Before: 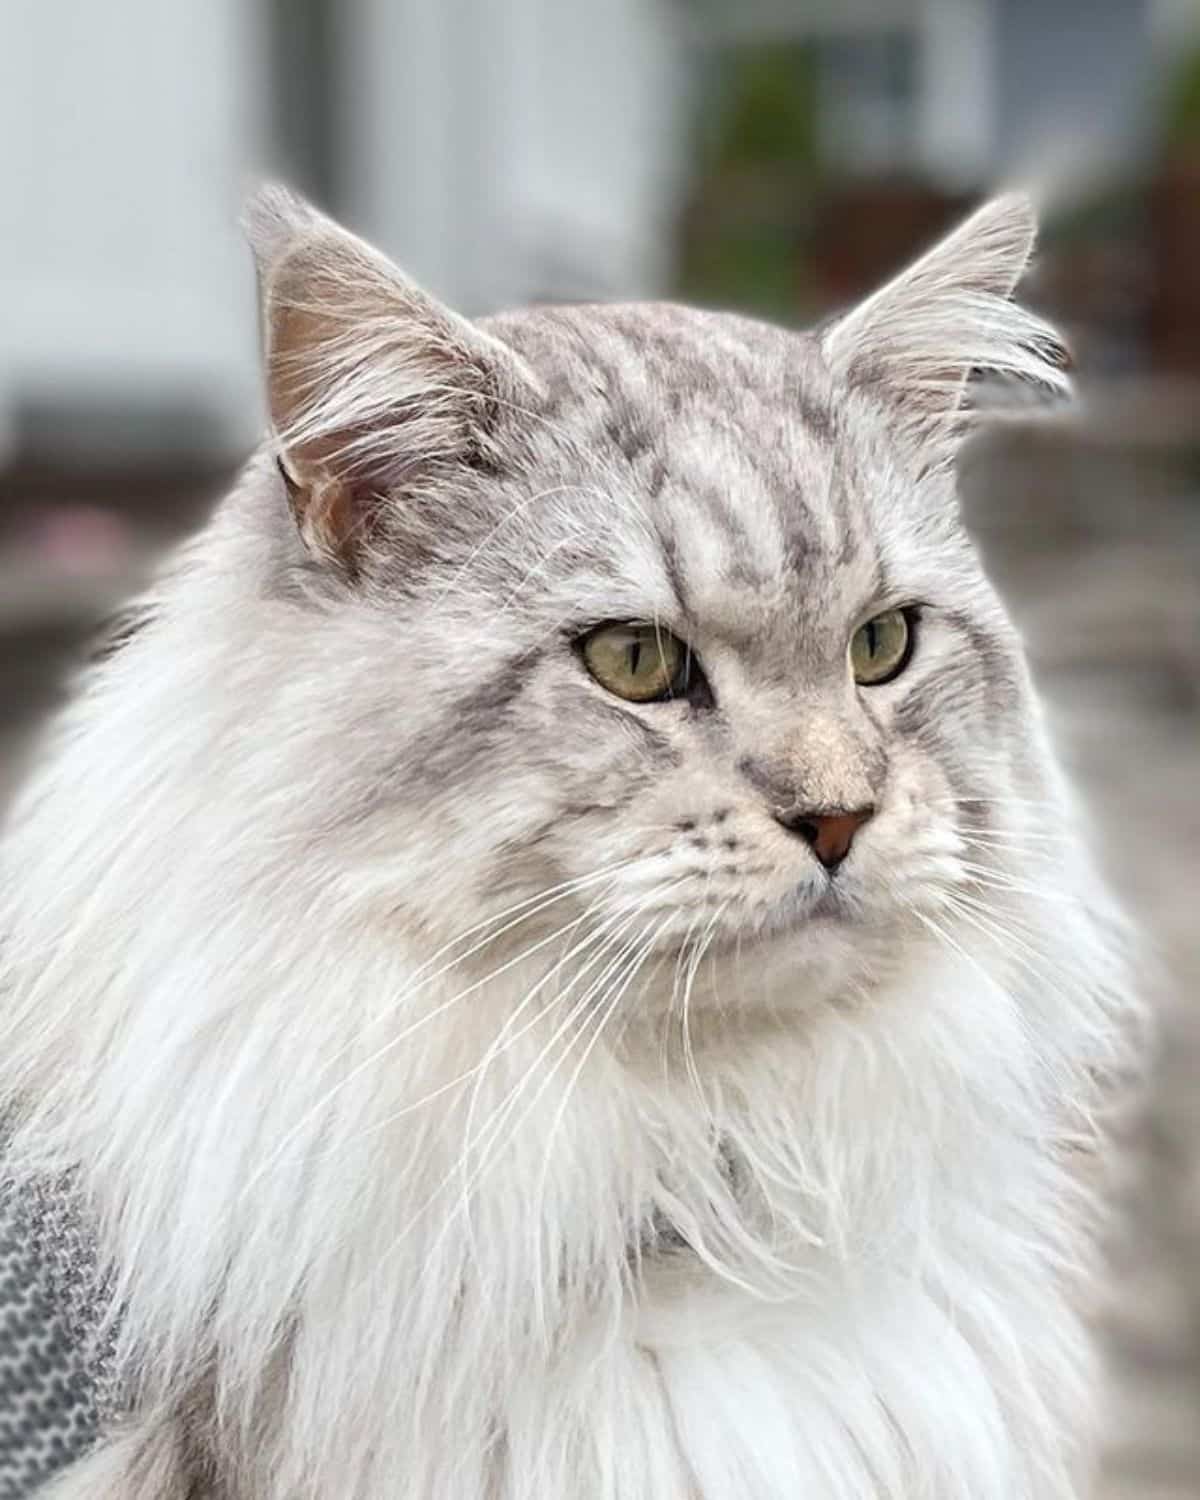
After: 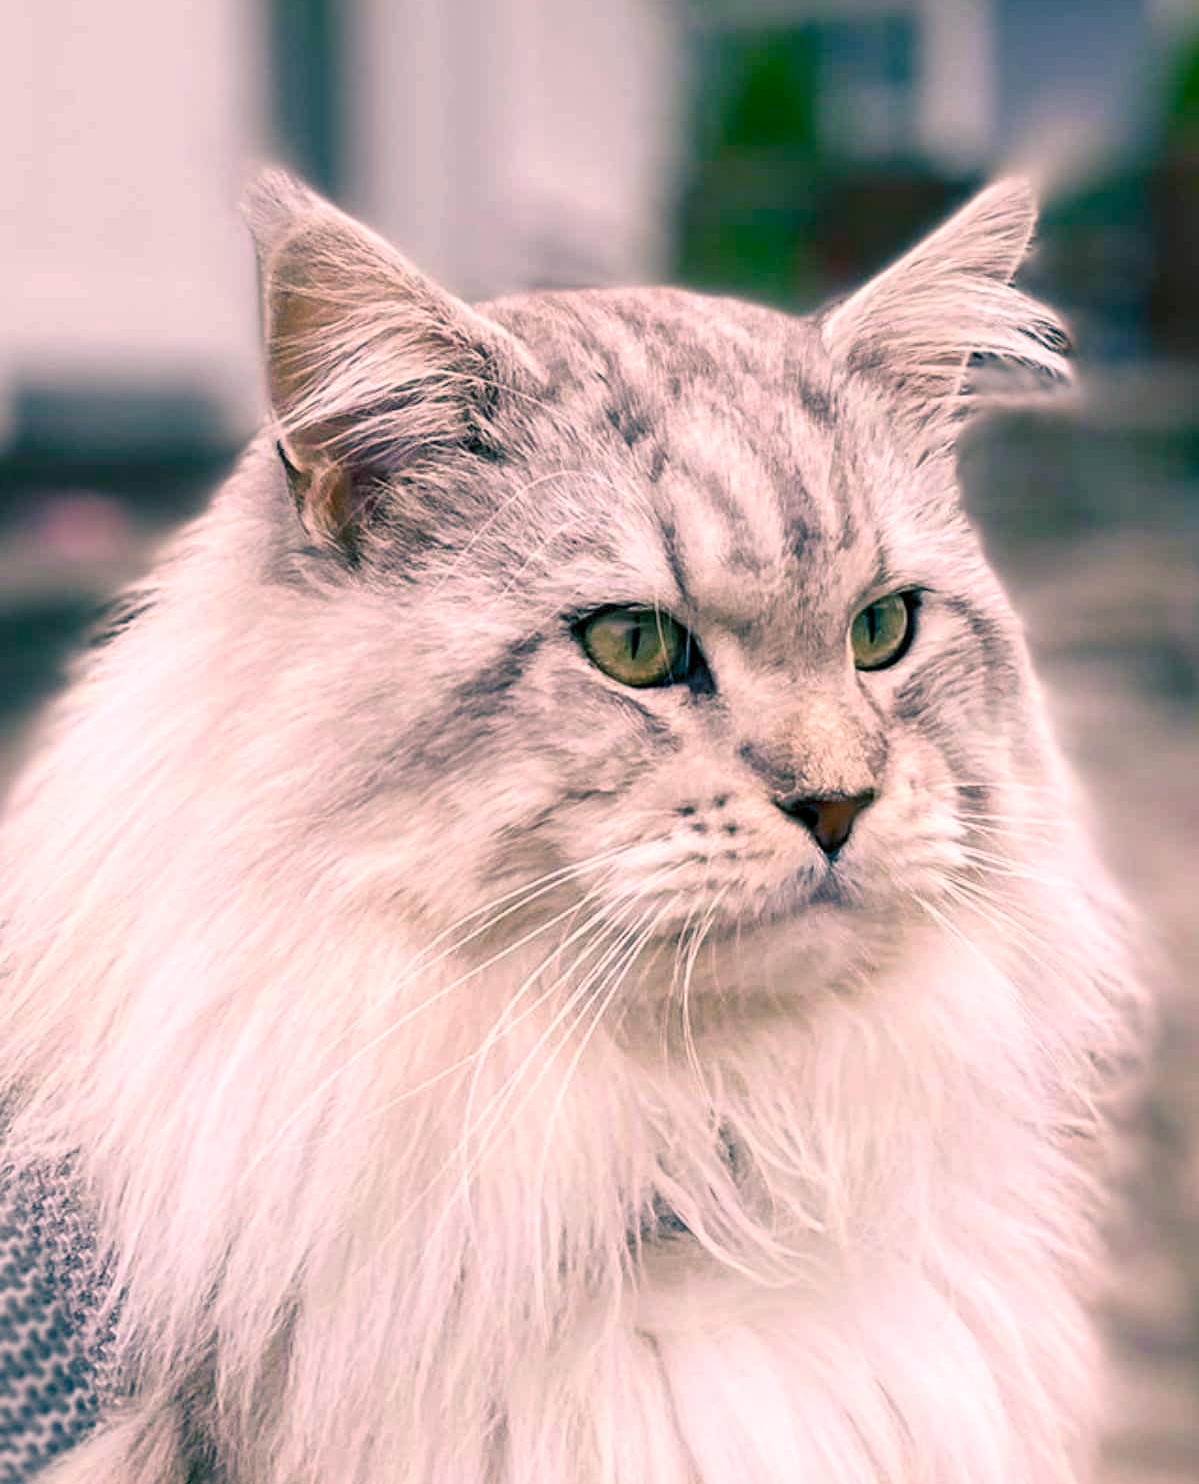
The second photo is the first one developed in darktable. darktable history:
color balance rgb: shadows lift › luminance -28.76%, shadows lift › chroma 10%, shadows lift › hue 230°, power › chroma 0.5%, power › hue 215°, highlights gain › luminance 7.14%, highlights gain › chroma 1%, highlights gain › hue 50°, global offset › luminance -0.29%, global offset › hue 260°, perceptual saturation grading › global saturation 20%, perceptual saturation grading › highlights -13.92%, perceptual saturation grading › shadows 50%
crop: top 1.049%, right 0.001%
color correction: highlights a* 14.52, highlights b* 4.84
